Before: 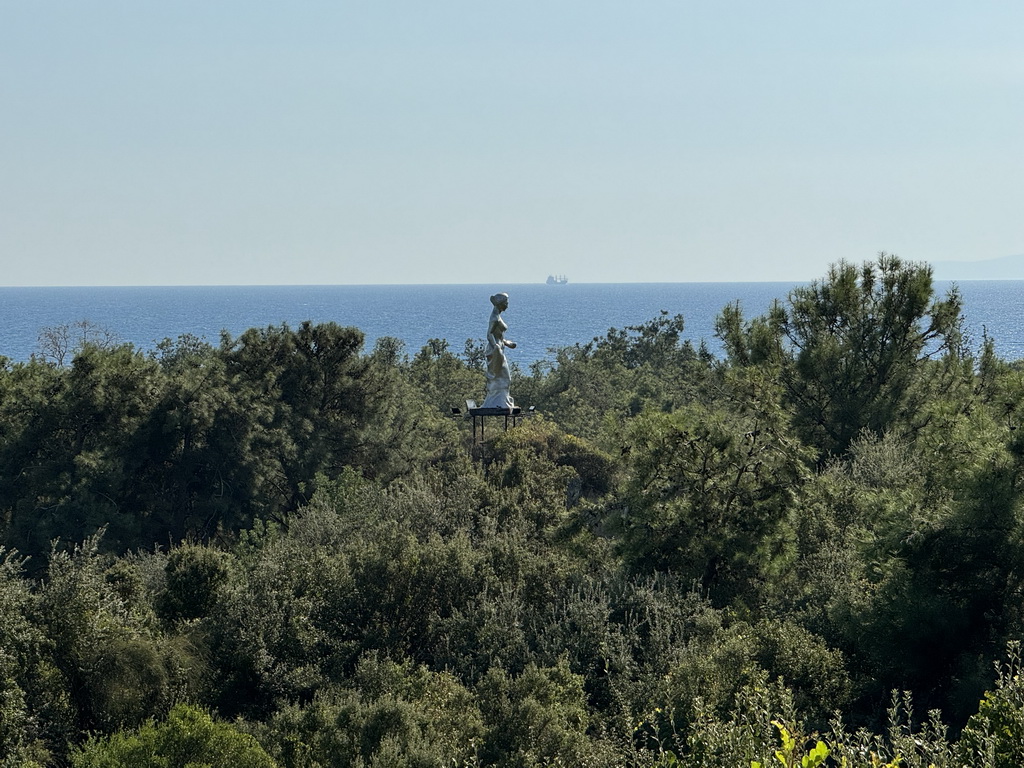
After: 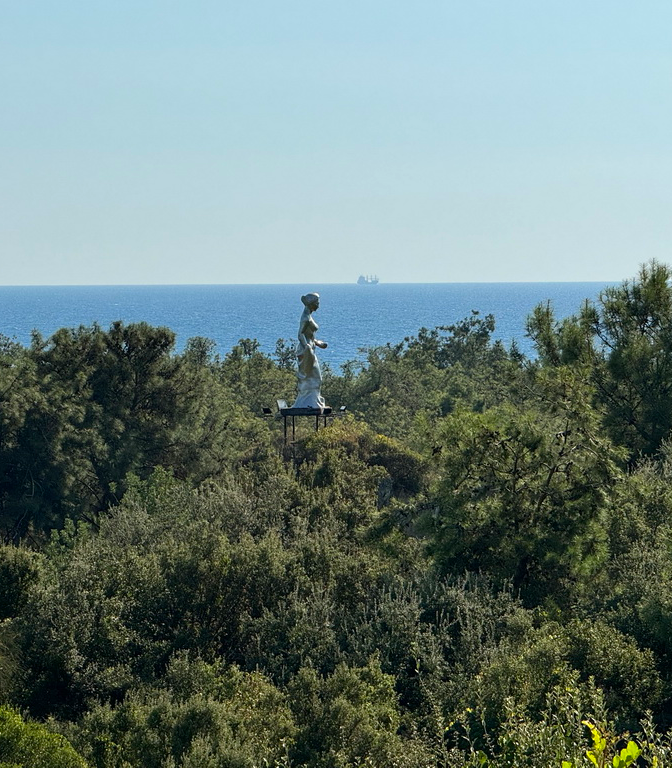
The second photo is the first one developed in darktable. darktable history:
exposure: exposure 0.079 EV, compensate highlight preservation false
crop and rotate: left 18.494%, right 15.798%
color correction: highlights b* -0.015, saturation 1.12
